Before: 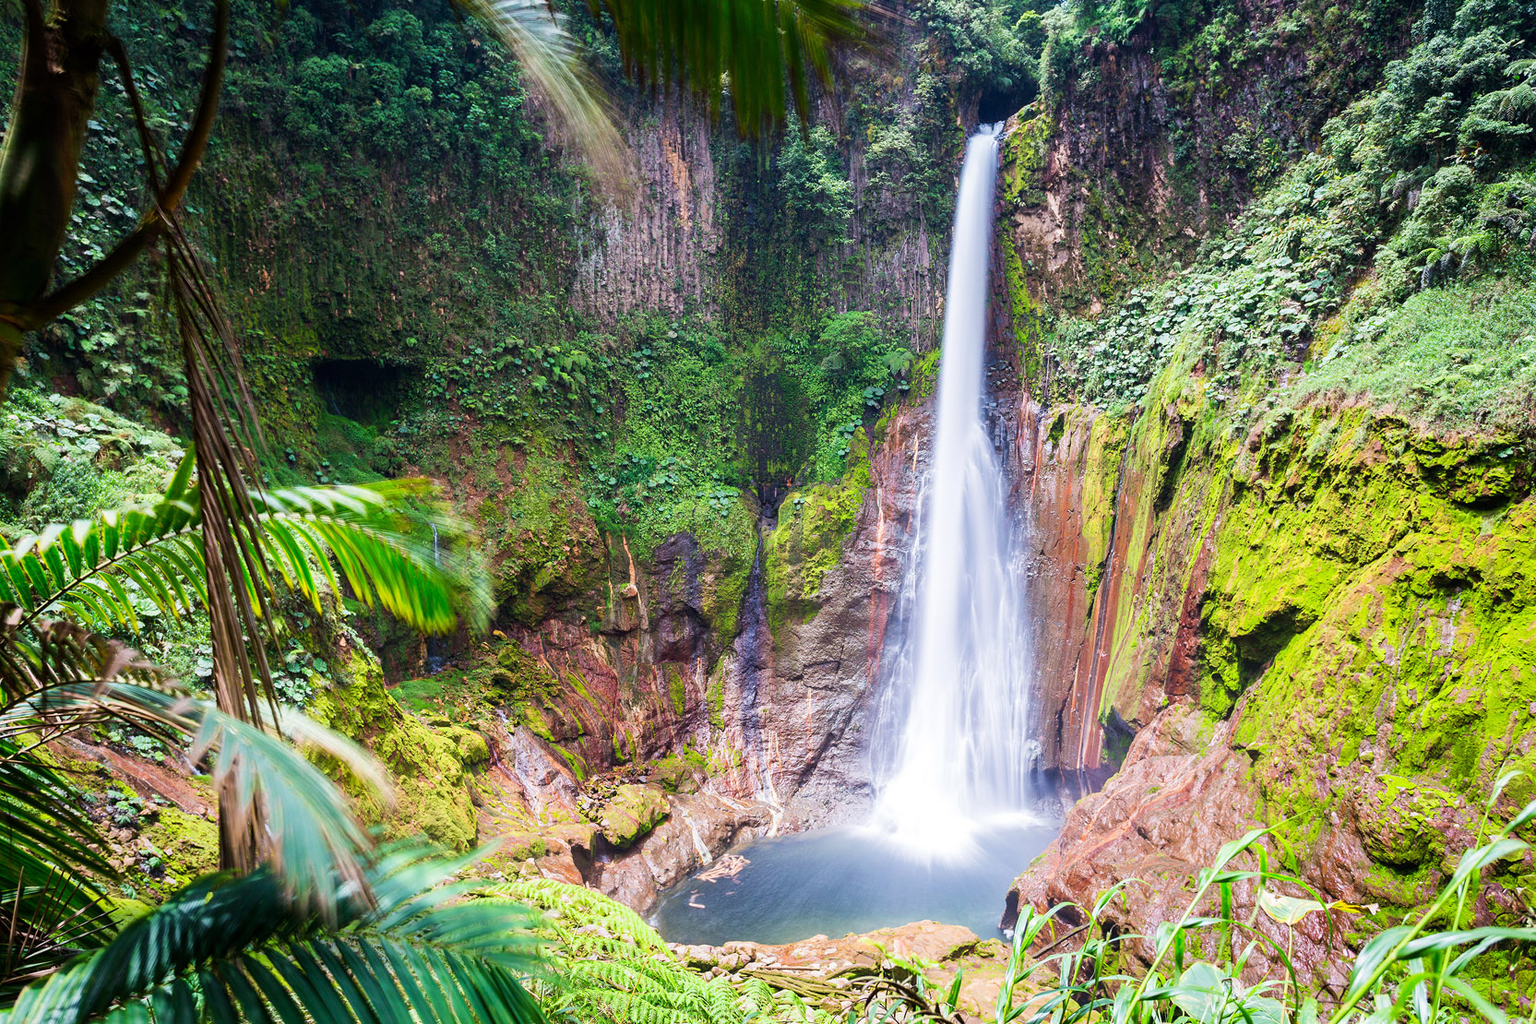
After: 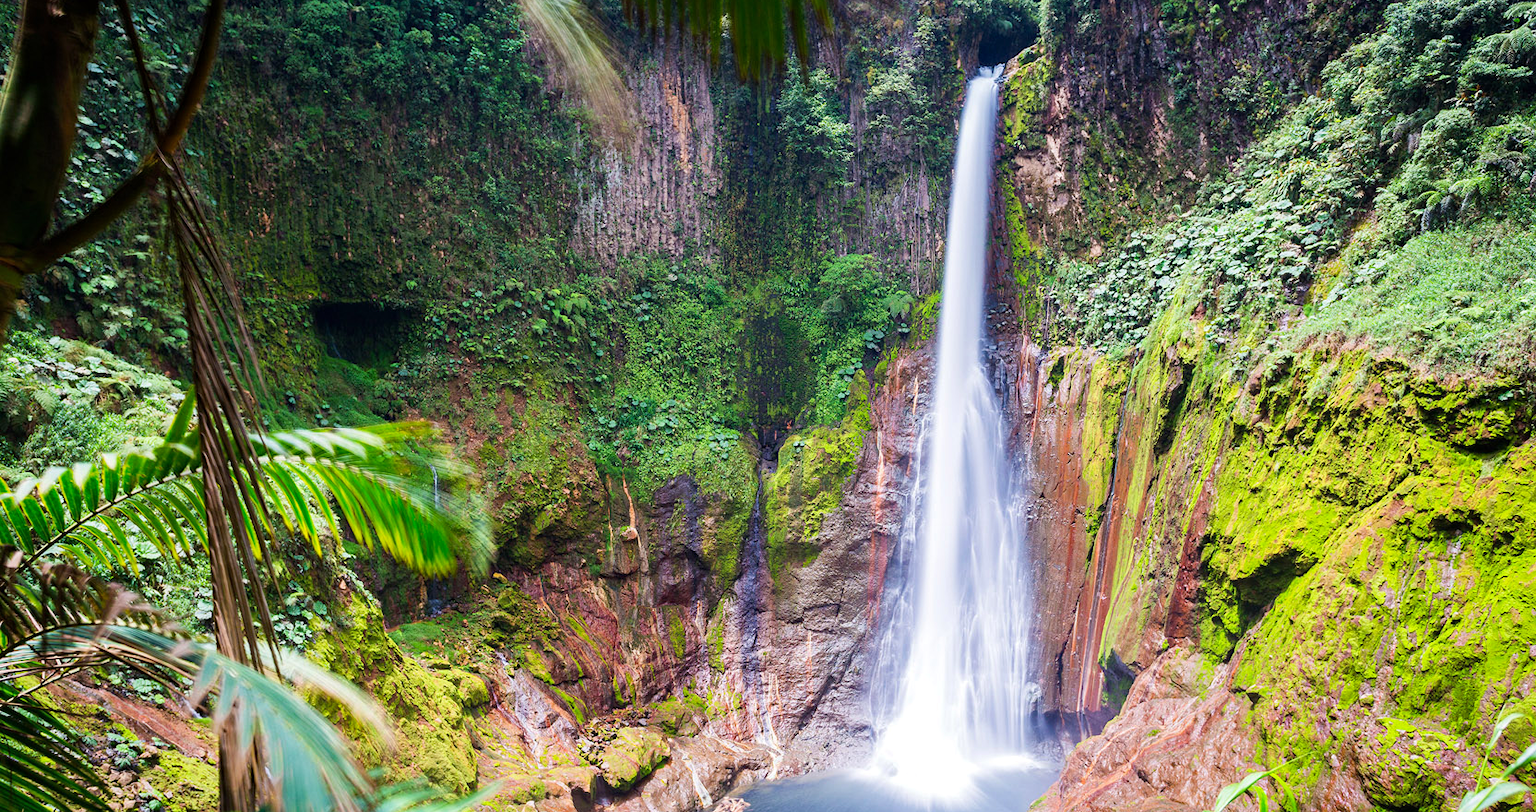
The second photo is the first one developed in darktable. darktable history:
crop and rotate: top 5.667%, bottom 14.937%
haze removal: compatibility mode true, adaptive false
